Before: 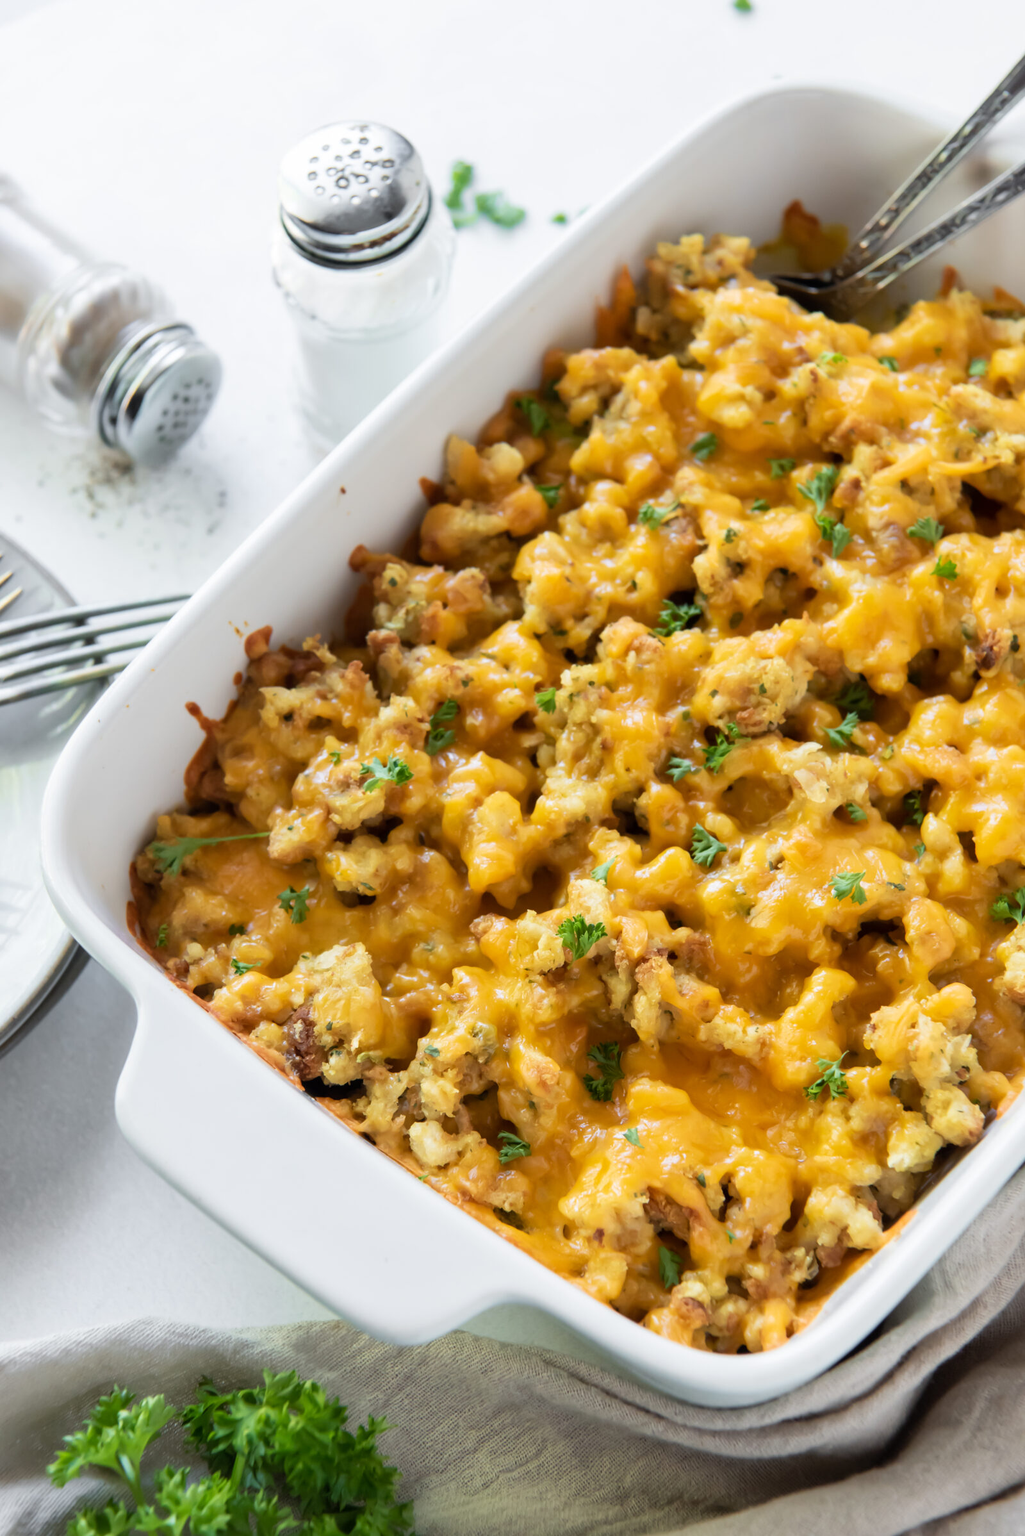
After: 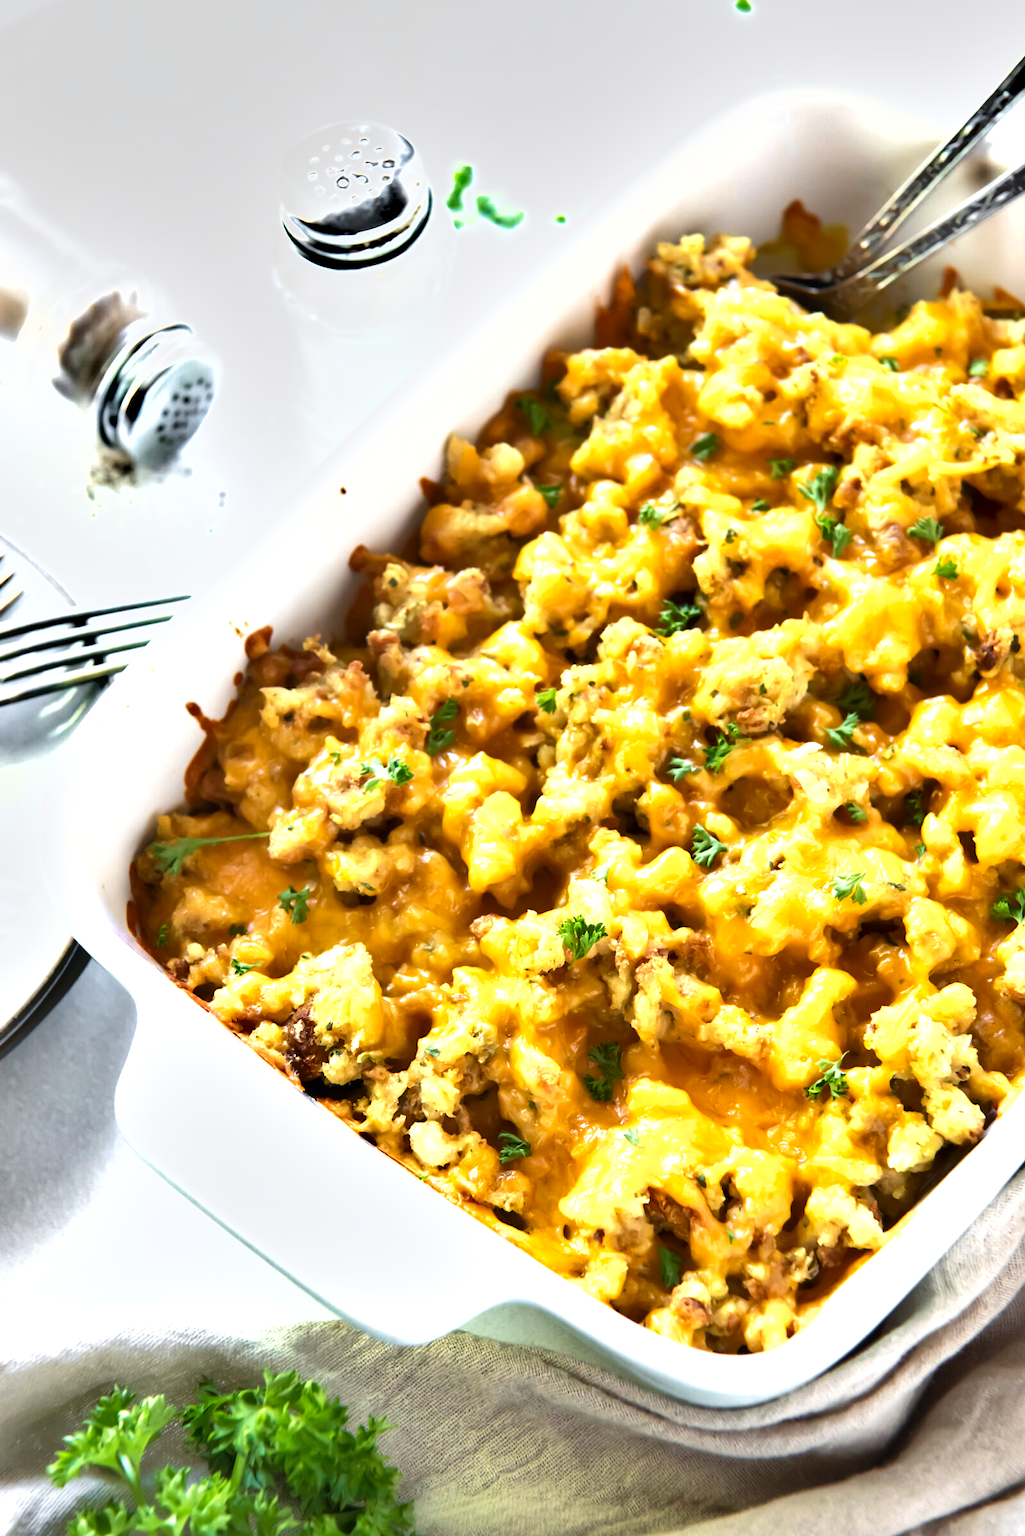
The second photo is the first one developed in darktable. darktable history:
exposure: exposure 1 EV, compensate highlight preservation false
velvia: on, module defaults
shadows and highlights: shadows 52.82, highlights color adjustment 32.55%, soften with gaussian
